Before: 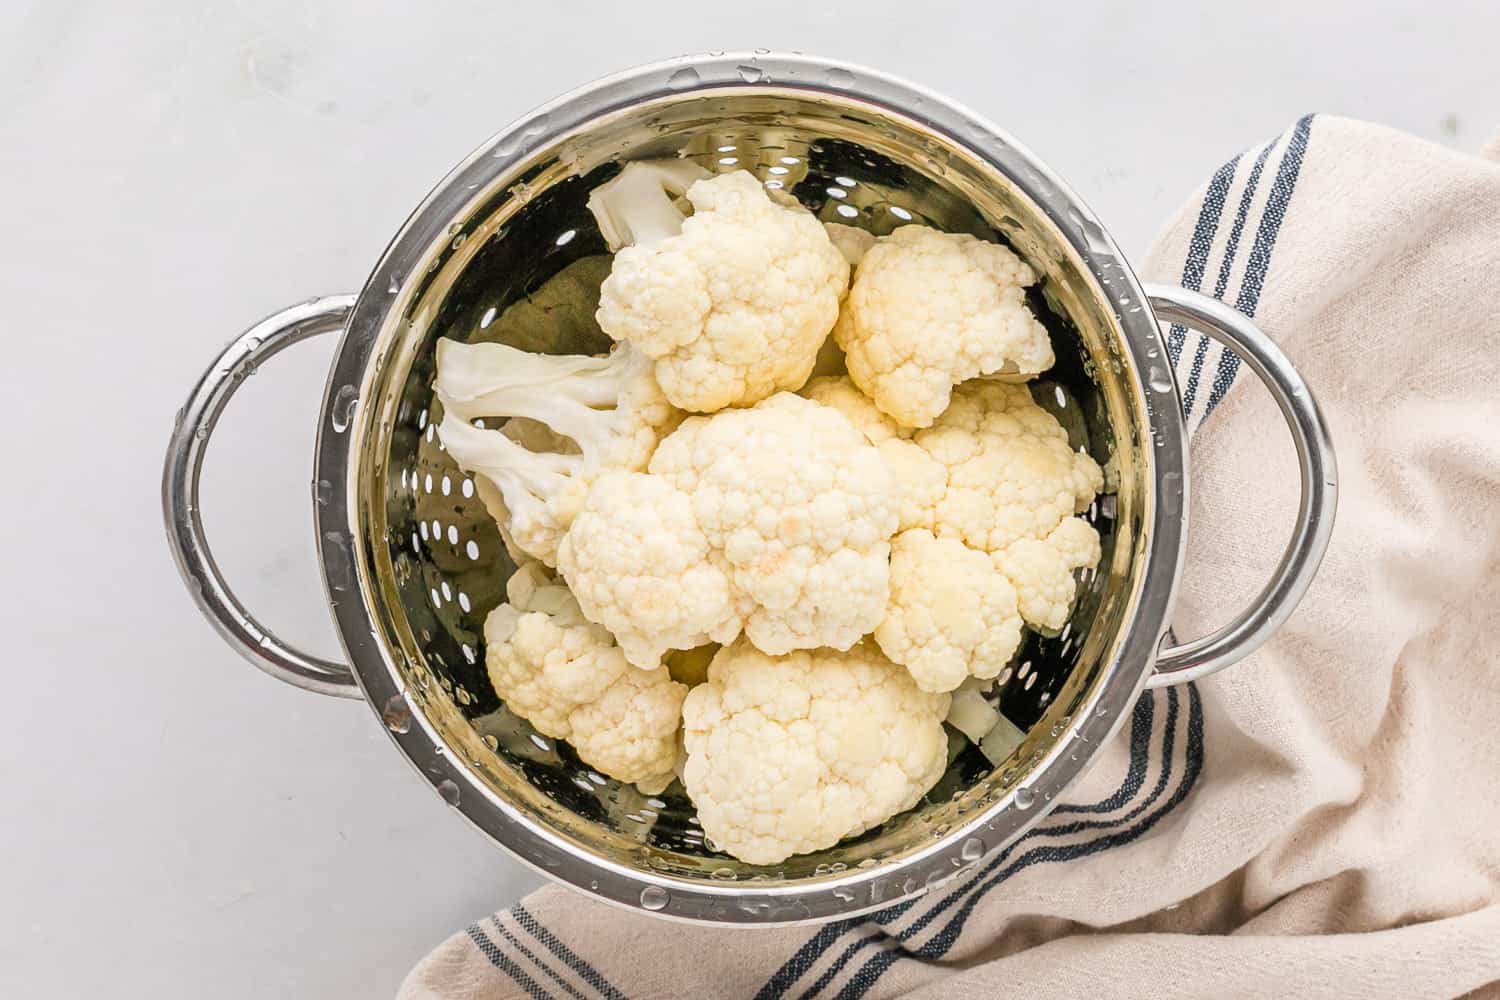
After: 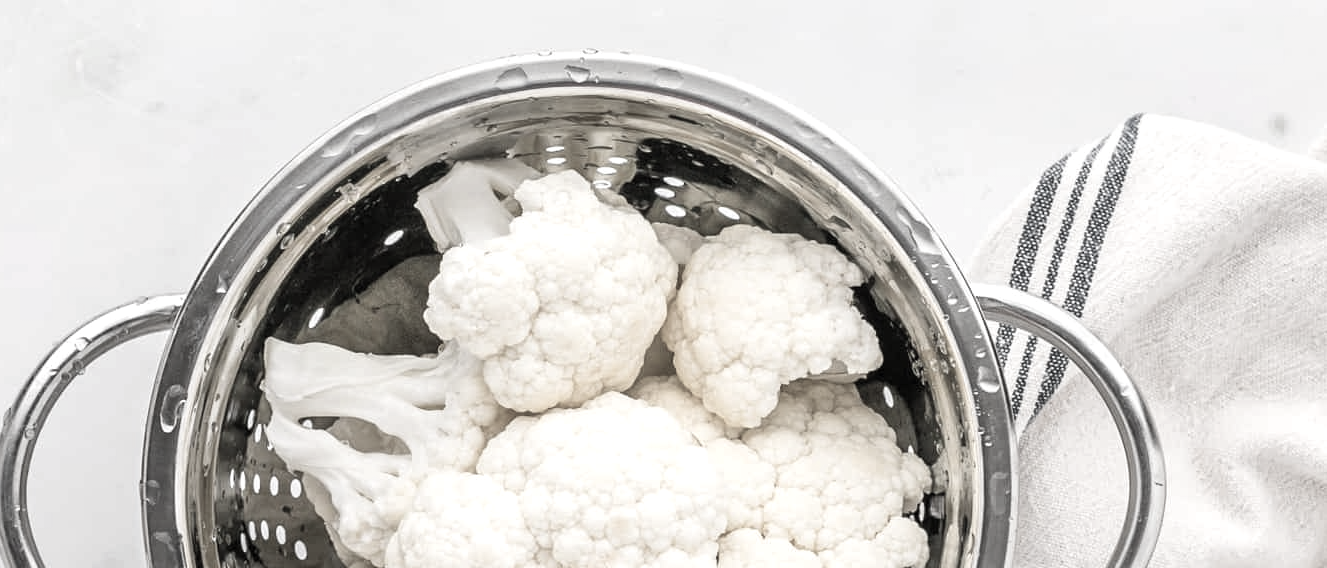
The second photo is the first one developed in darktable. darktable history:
crop and rotate: left 11.517%, bottom 43.116%
exposure: exposure 0.229 EV, compensate highlight preservation false
tone equalizer: on, module defaults
color correction: highlights b* -0.011, saturation 0.196
